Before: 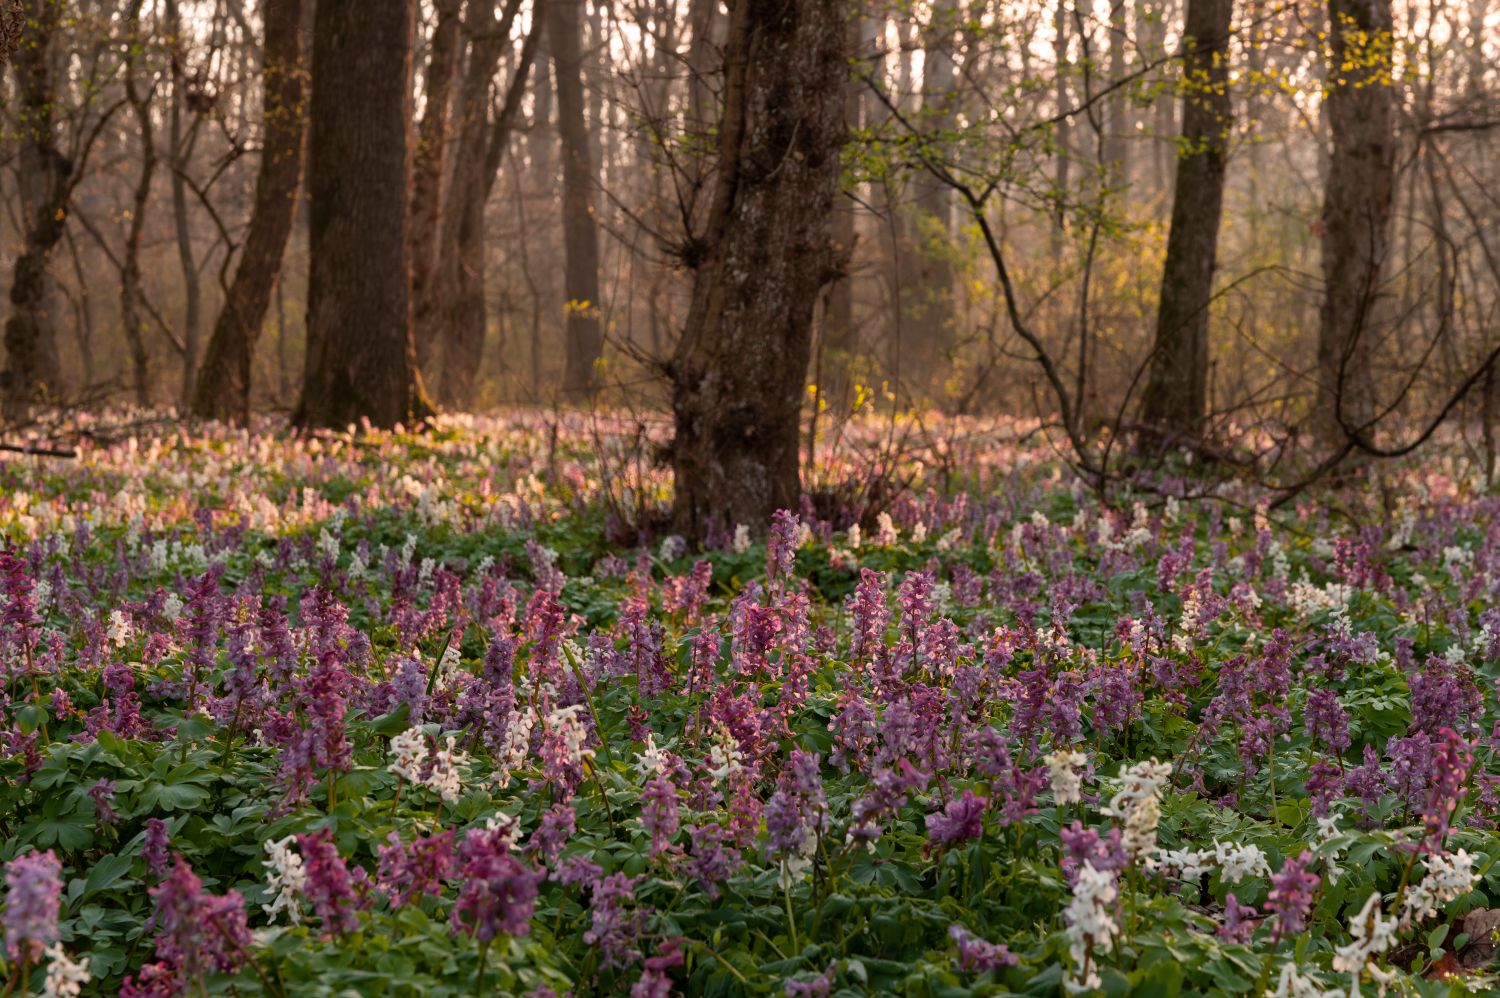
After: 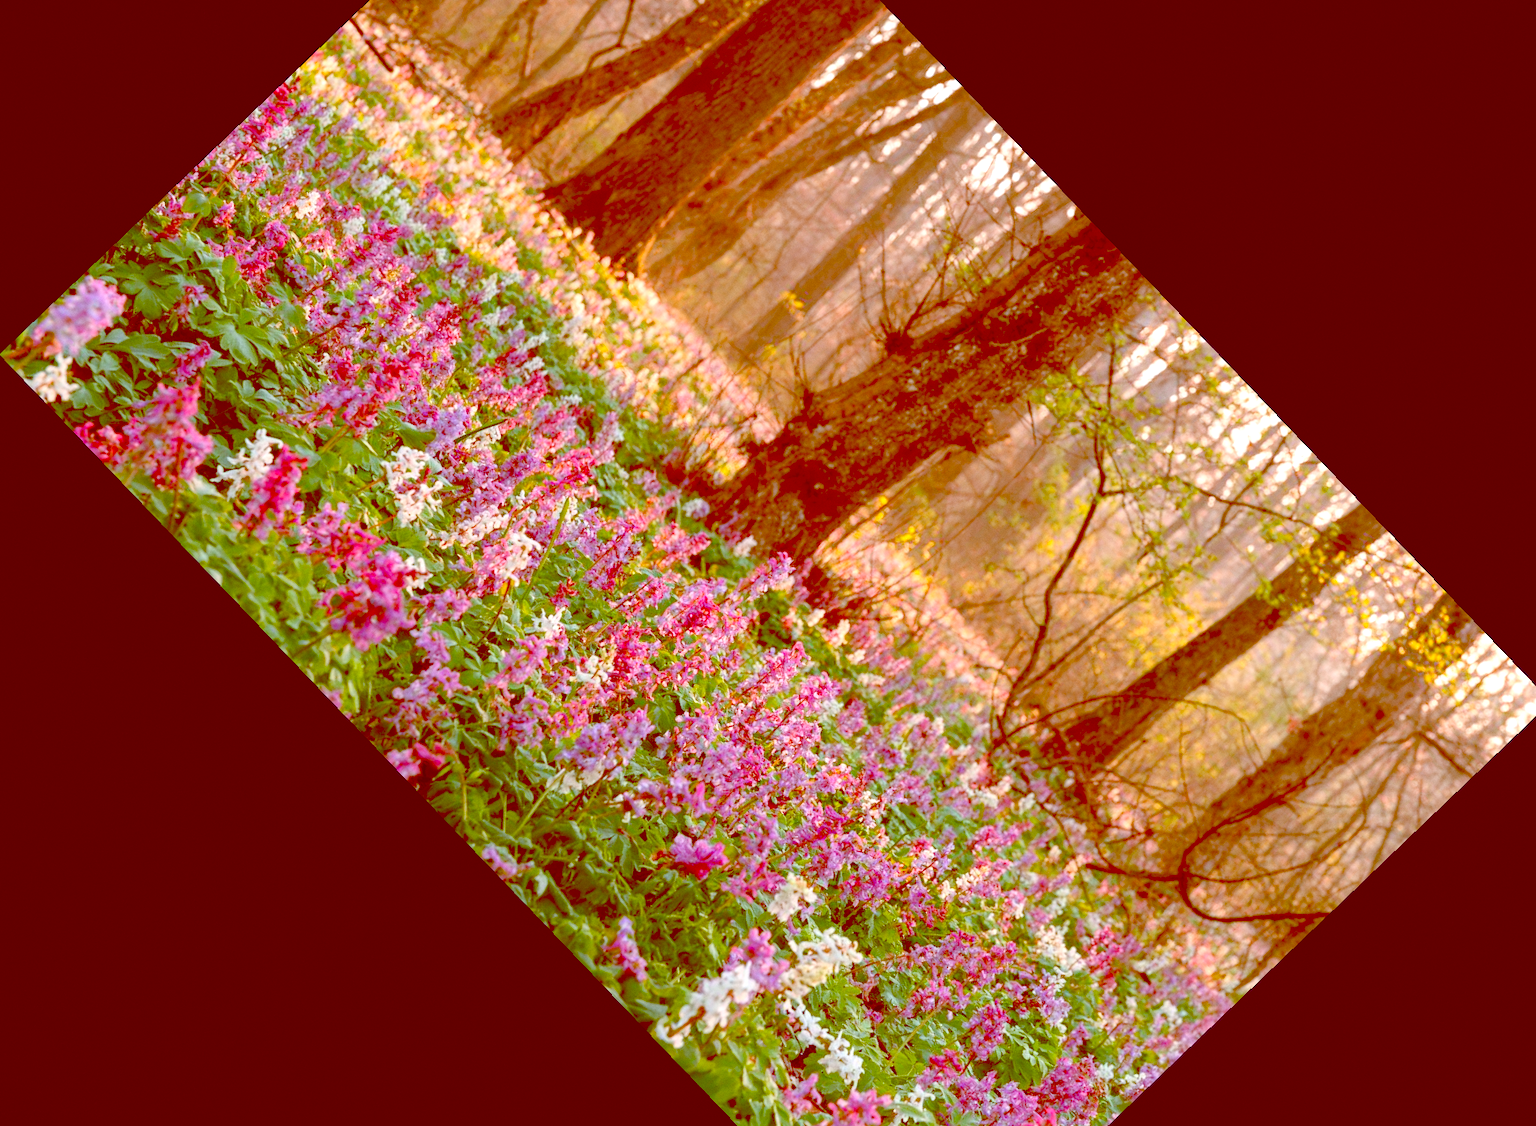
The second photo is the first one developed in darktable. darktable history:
grain: coarseness 0.09 ISO, strength 10%
crop and rotate: angle -46.26°, top 16.234%, right 0.912%, bottom 11.704%
levels: levels [0.008, 0.318, 0.836]
color balance: lift [1, 1.015, 1.004, 0.985], gamma [1, 0.958, 0.971, 1.042], gain [1, 0.956, 0.977, 1.044]
